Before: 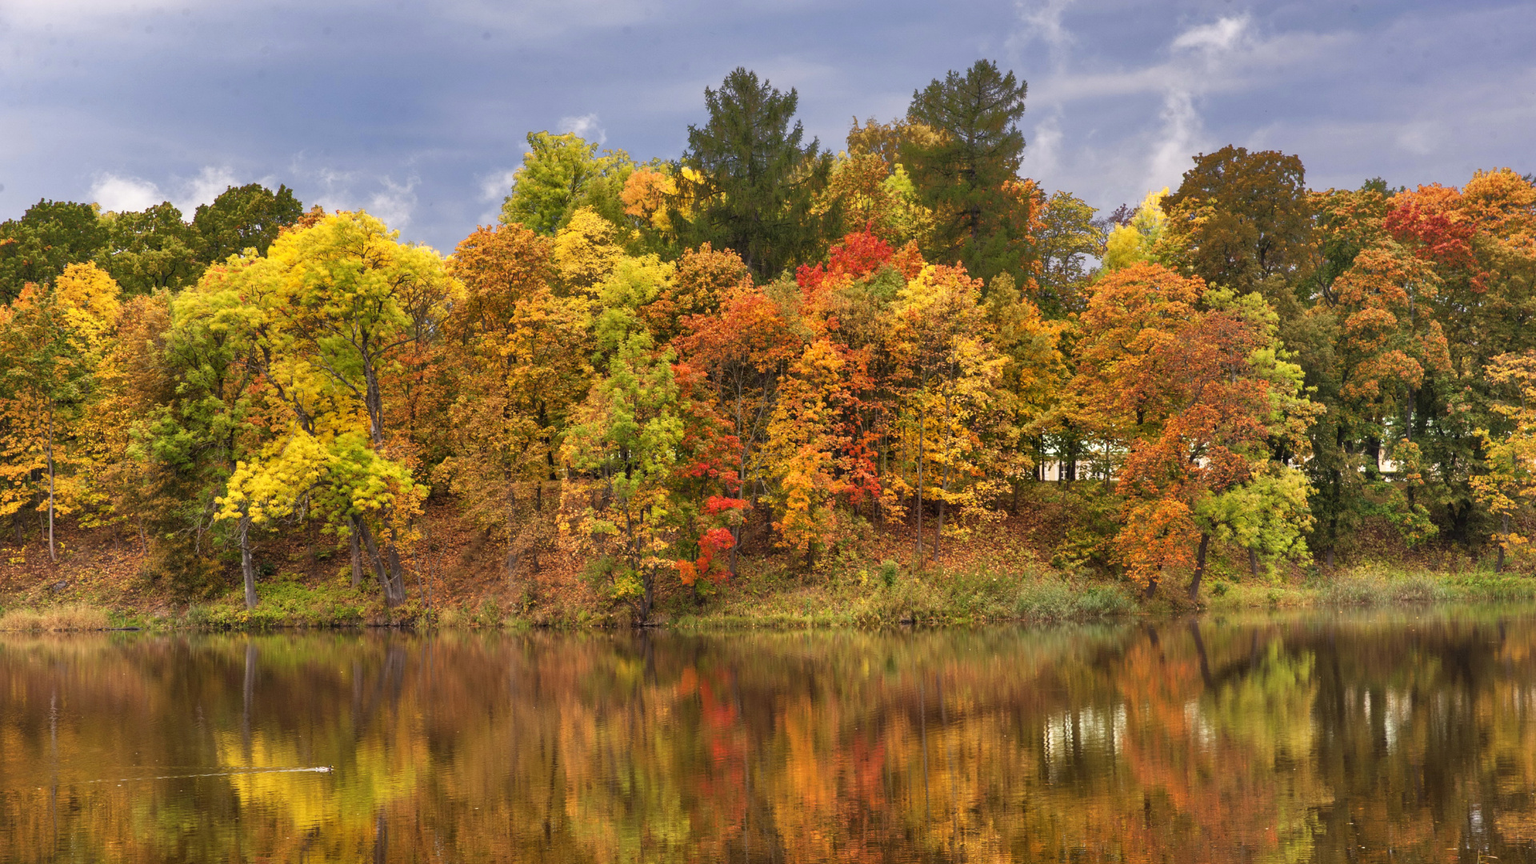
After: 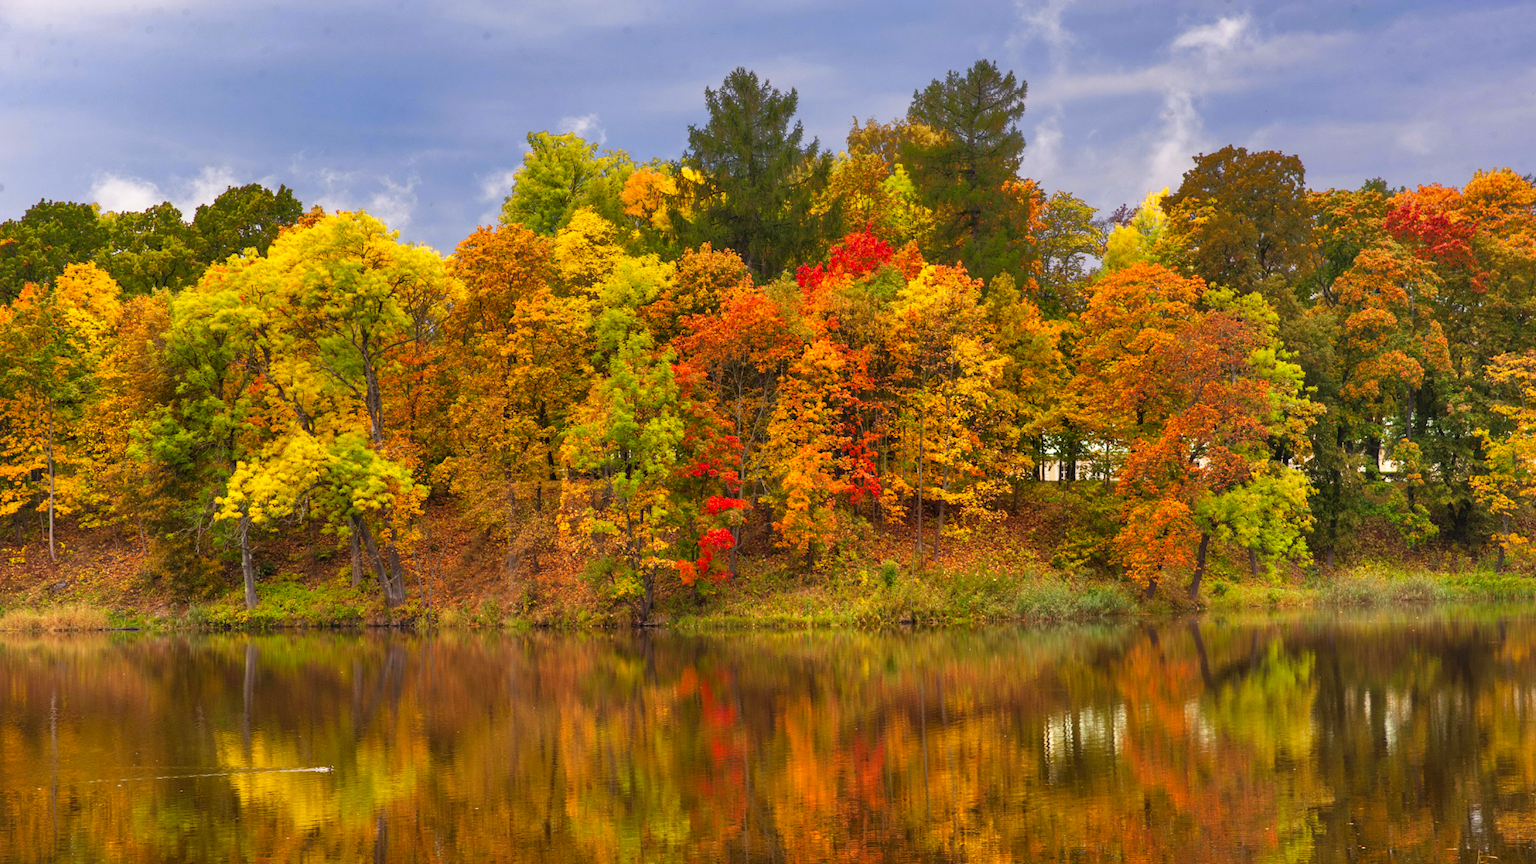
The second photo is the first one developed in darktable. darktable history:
color correction: highlights b* 0.036, saturation 1.32
